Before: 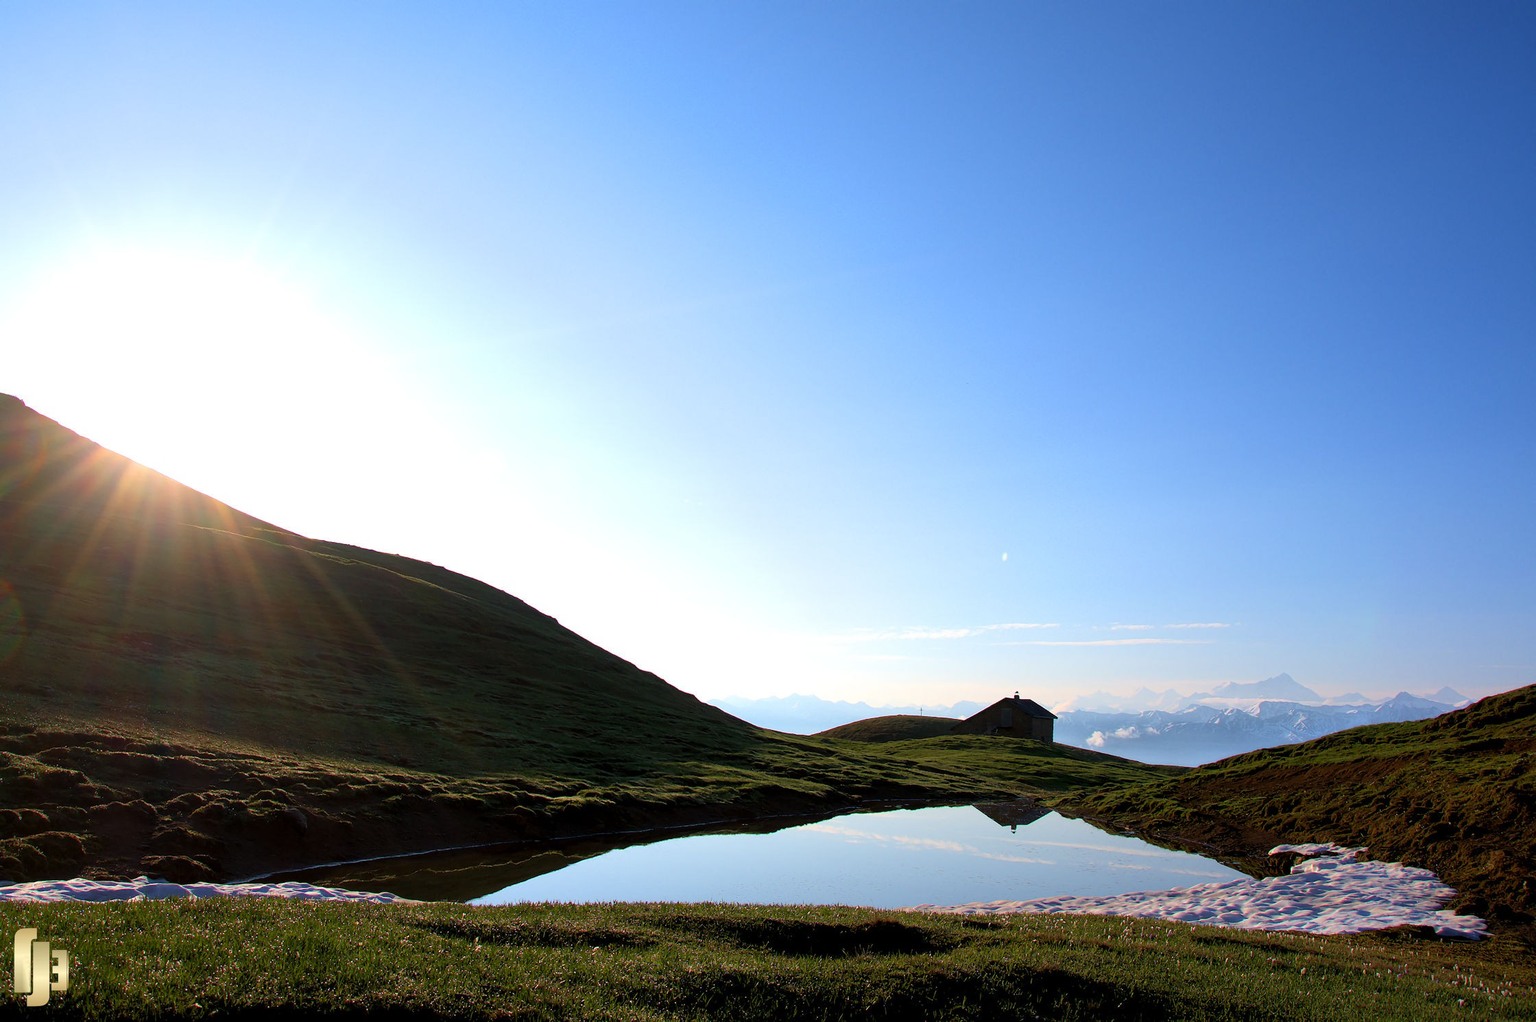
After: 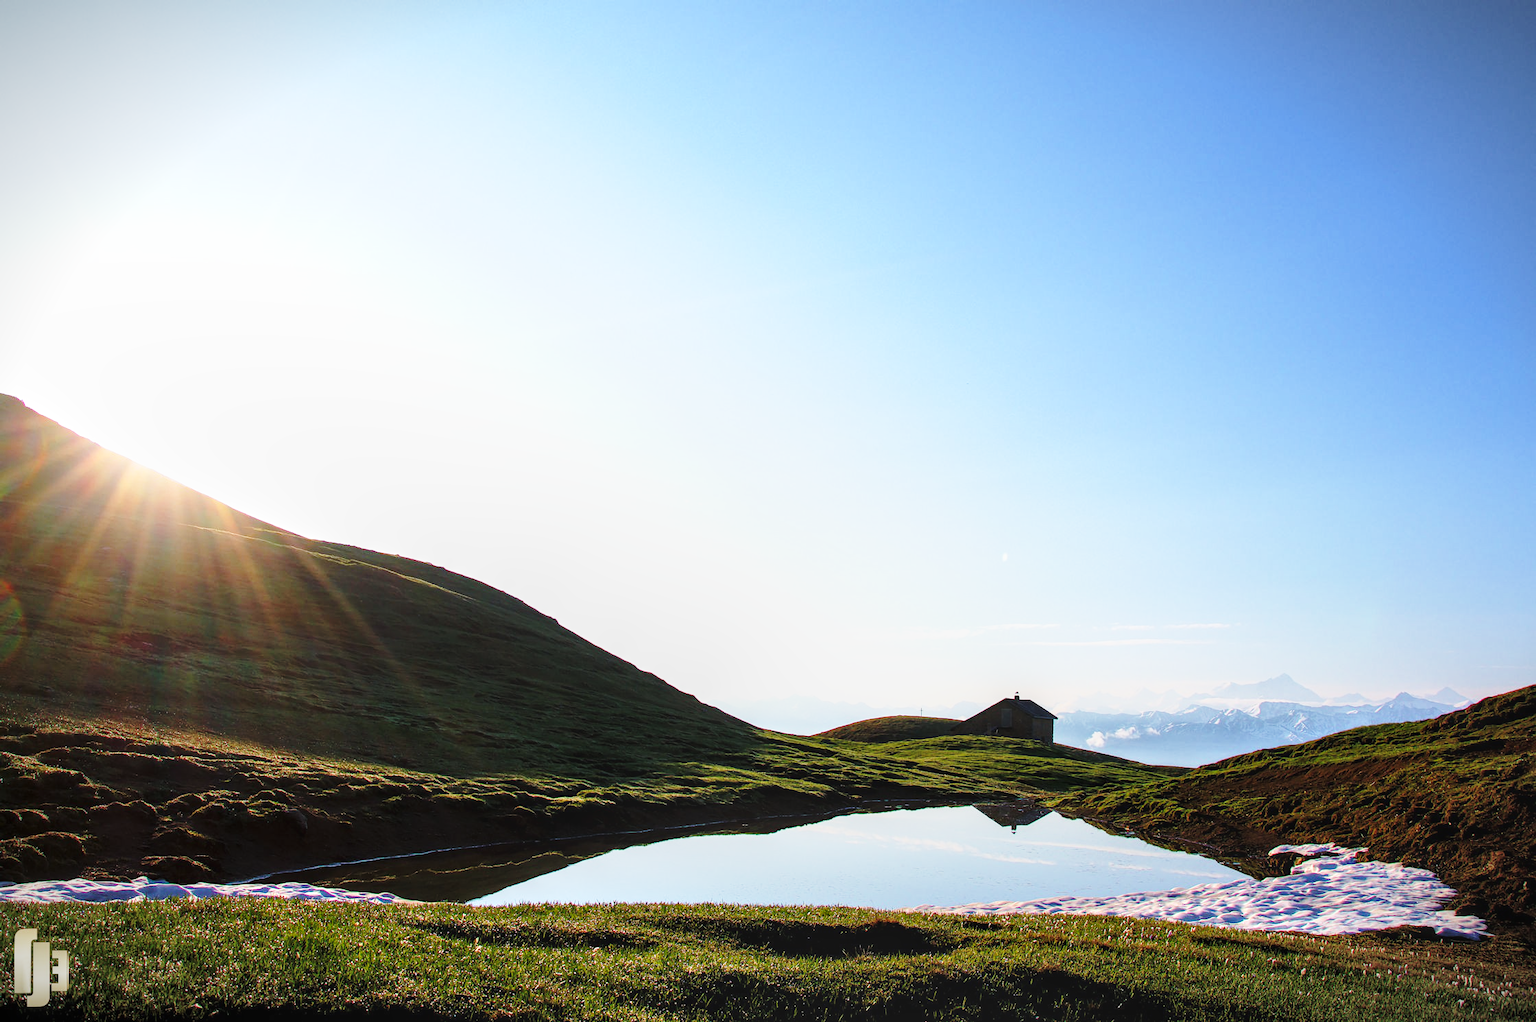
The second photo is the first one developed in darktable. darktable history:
local contrast: on, module defaults
base curve: curves: ch0 [(0, 0) (0.032, 0.037) (0.105, 0.228) (0.435, 0.76) (0.856, 0.983) (1, 1)], preserve colors none
vignetting: fall-off start 100.86%, width/height ratio 1.323
